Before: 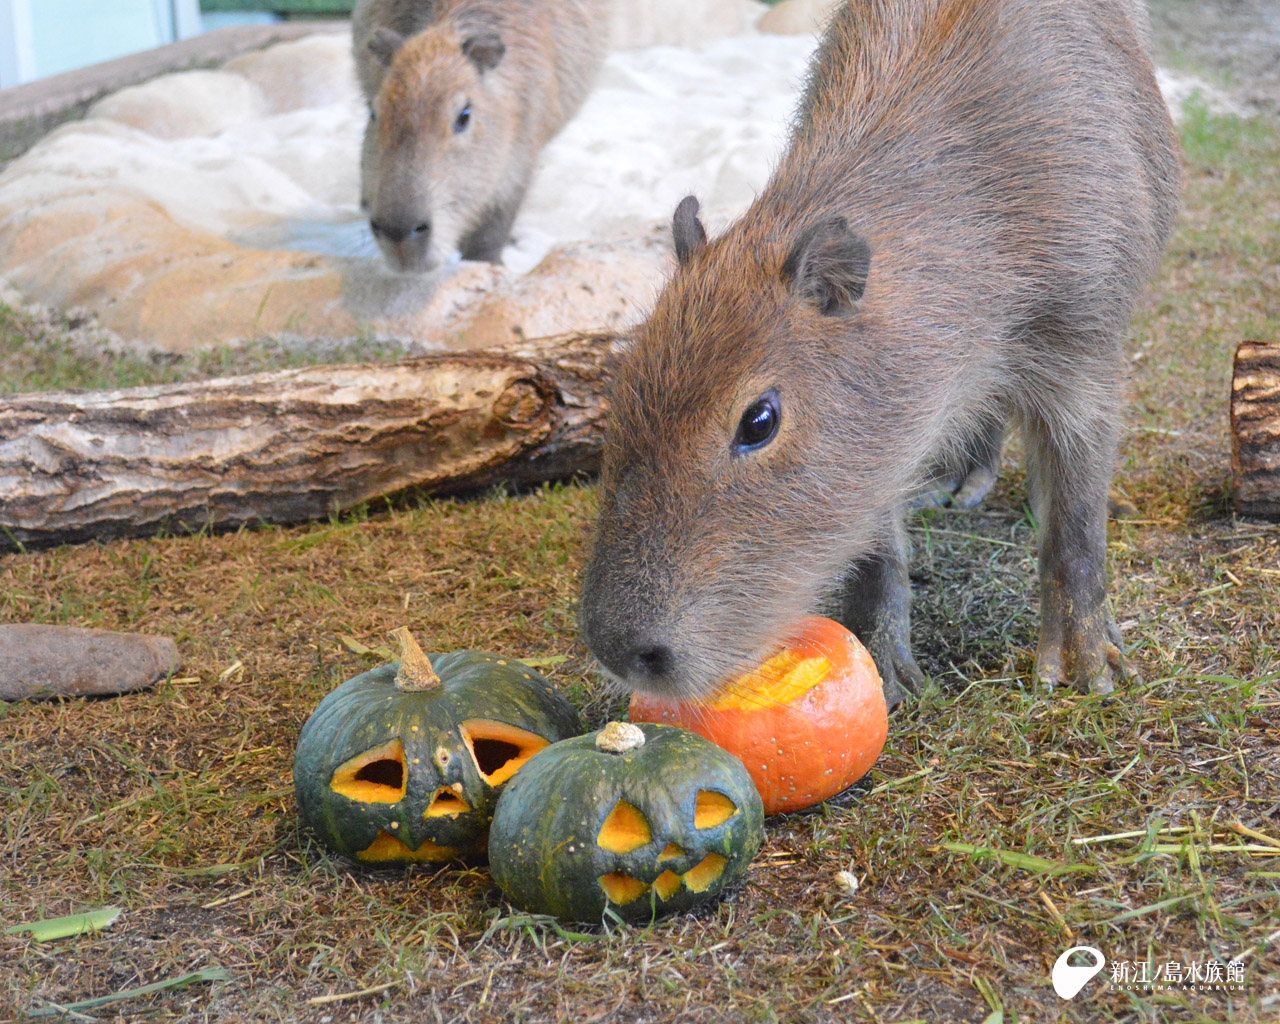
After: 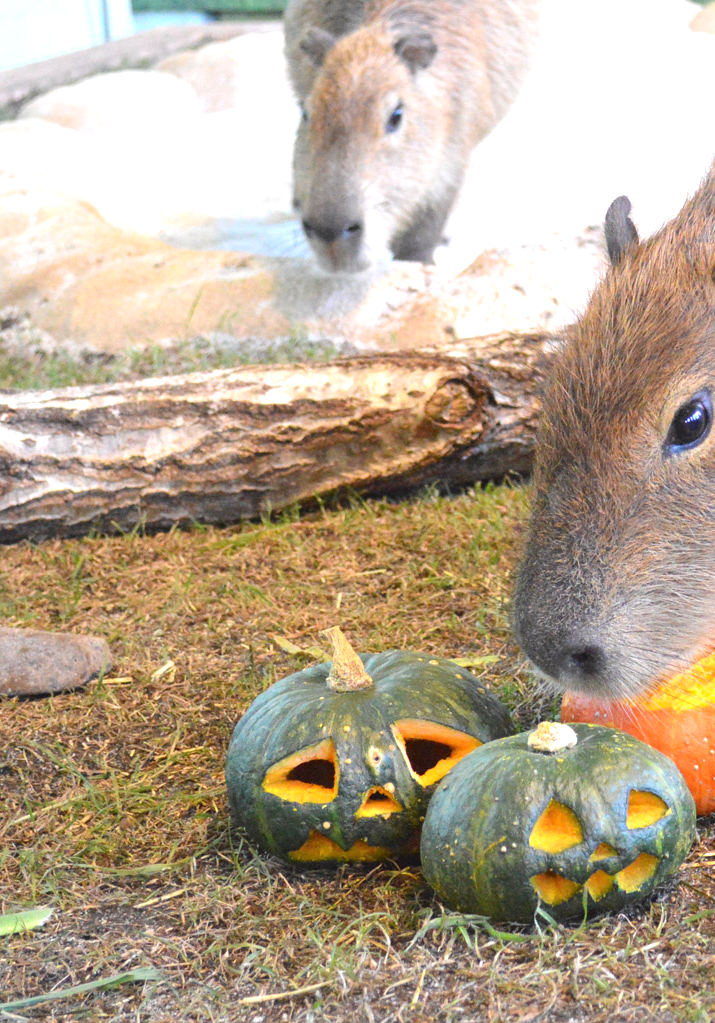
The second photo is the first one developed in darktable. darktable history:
exposure: black level correction 0, exposure 0.696 EV, compensate highlight preservation false
crop: left 5.323%, right 38.805%
